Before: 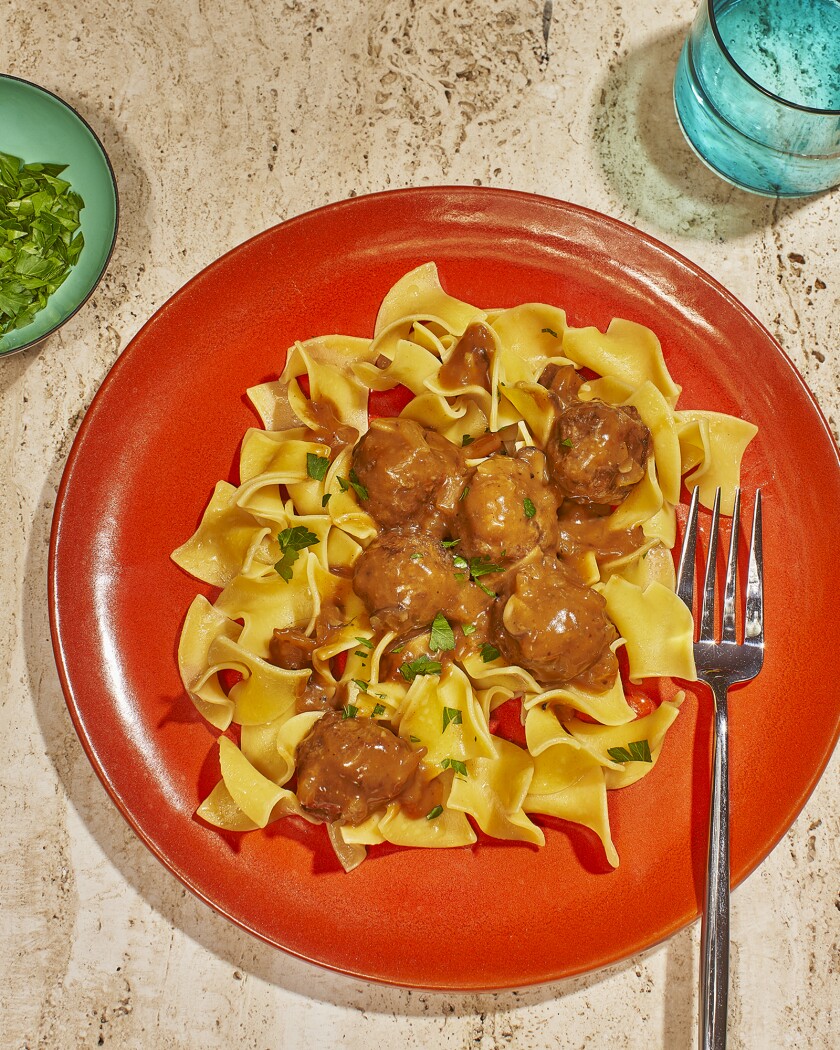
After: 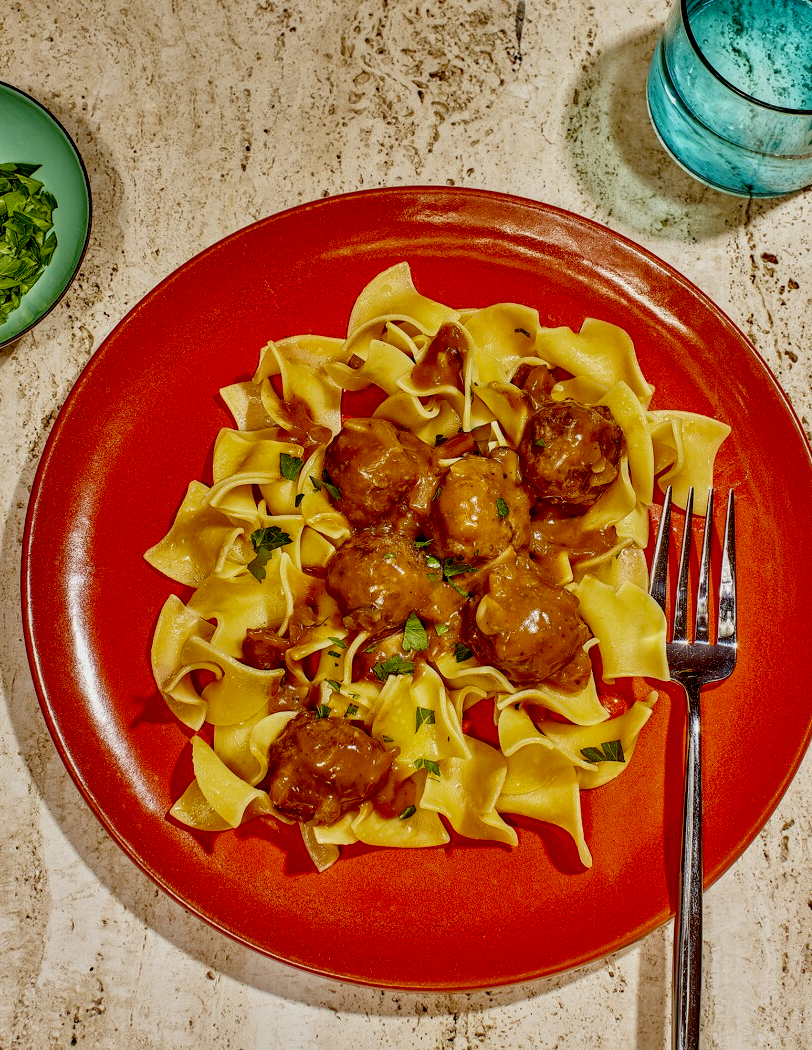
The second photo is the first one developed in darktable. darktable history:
exposure: black level correction 0.045, exposure -0.227 EV, compensate highlight preservation false
crop and rotate: left 3.3%
local contrast: on, module defaults
